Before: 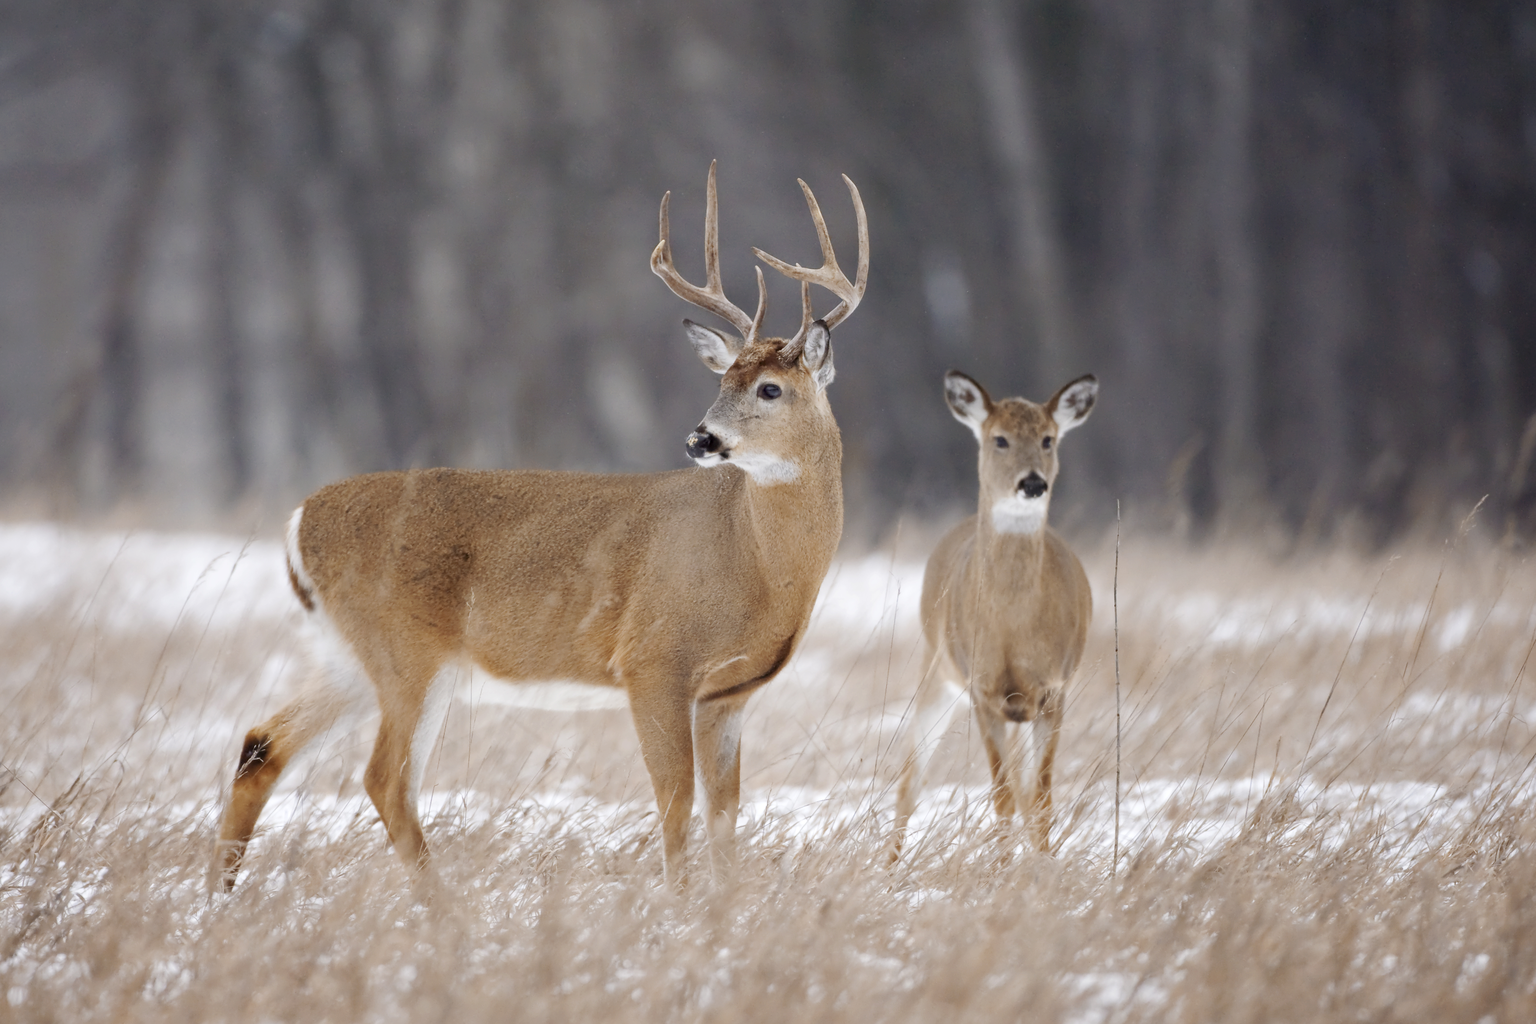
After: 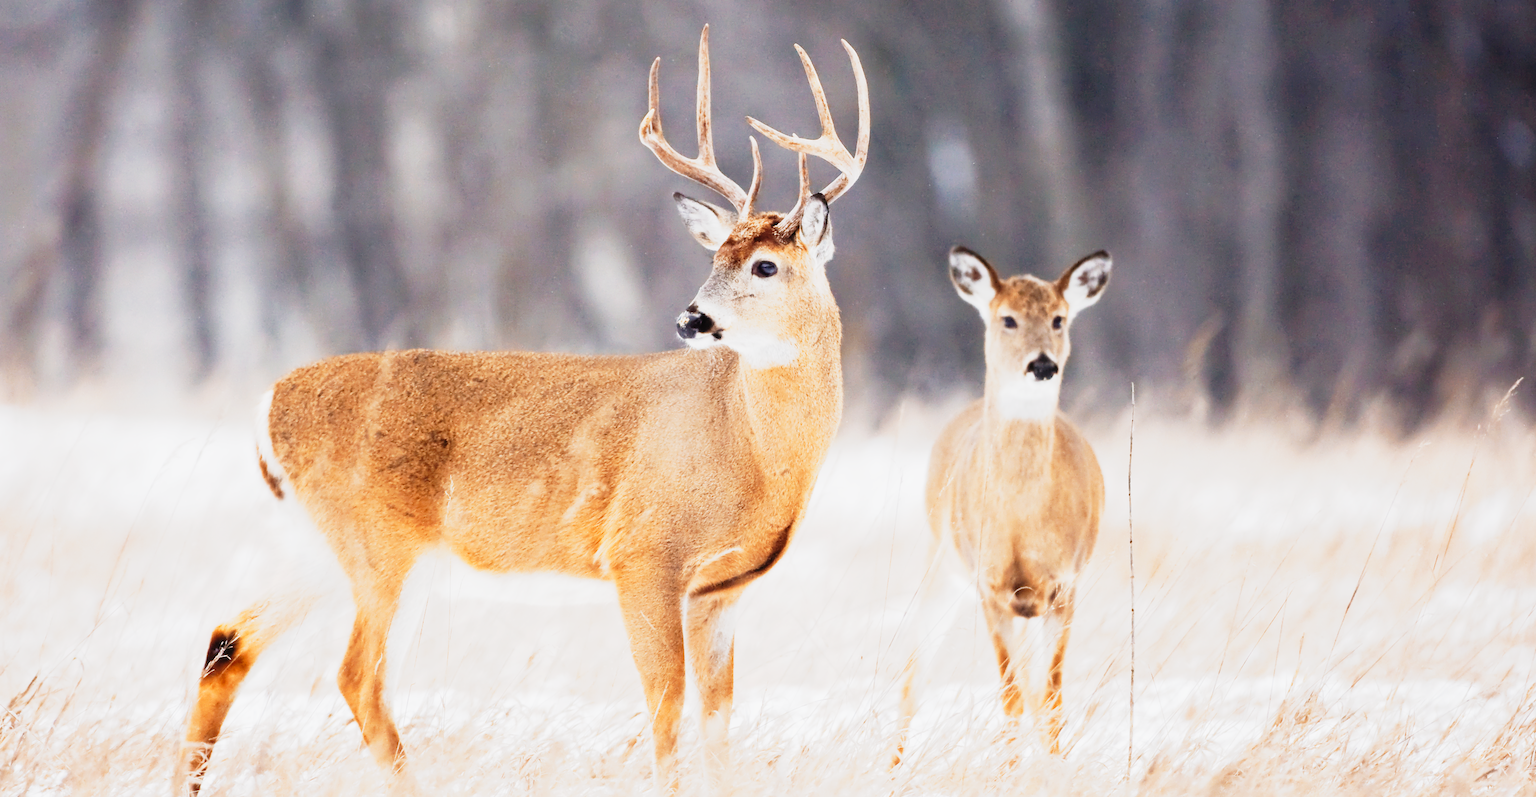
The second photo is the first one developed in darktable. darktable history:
crop and rotate: left 2.949%, top 13.404%, right 2.259%, bottom 12.729%
exposure: exposure 0.666 EV, compensate highlight preservation false
tone curve: curves: ch0 [(0, 0.023) (0.132, 0.075) (0.256, 0.2) (0.463, 0.494) (0.699, 0.816) (0.813, 0.898) (1, 0.943)]; ch1 [(0, 0) (0.32, 0.306) (0.441, 0.41) (0.476, 0.466) (0.498, 0.5) (0.518, 0.519) (0.546, 0.571) (0.604, 0.651) (0.733, 0.817) (1, 1)]; ch2 [(0, 0) (0.312, 0.313) (0.431, 0.425) (0.483, 0.477) (0.503, 0.503) (0.526, 0.507) (0.564, 0.575) (0.614, 0.695) (0.713, 0.767) (0.985, 0.966)], preserve colors none
